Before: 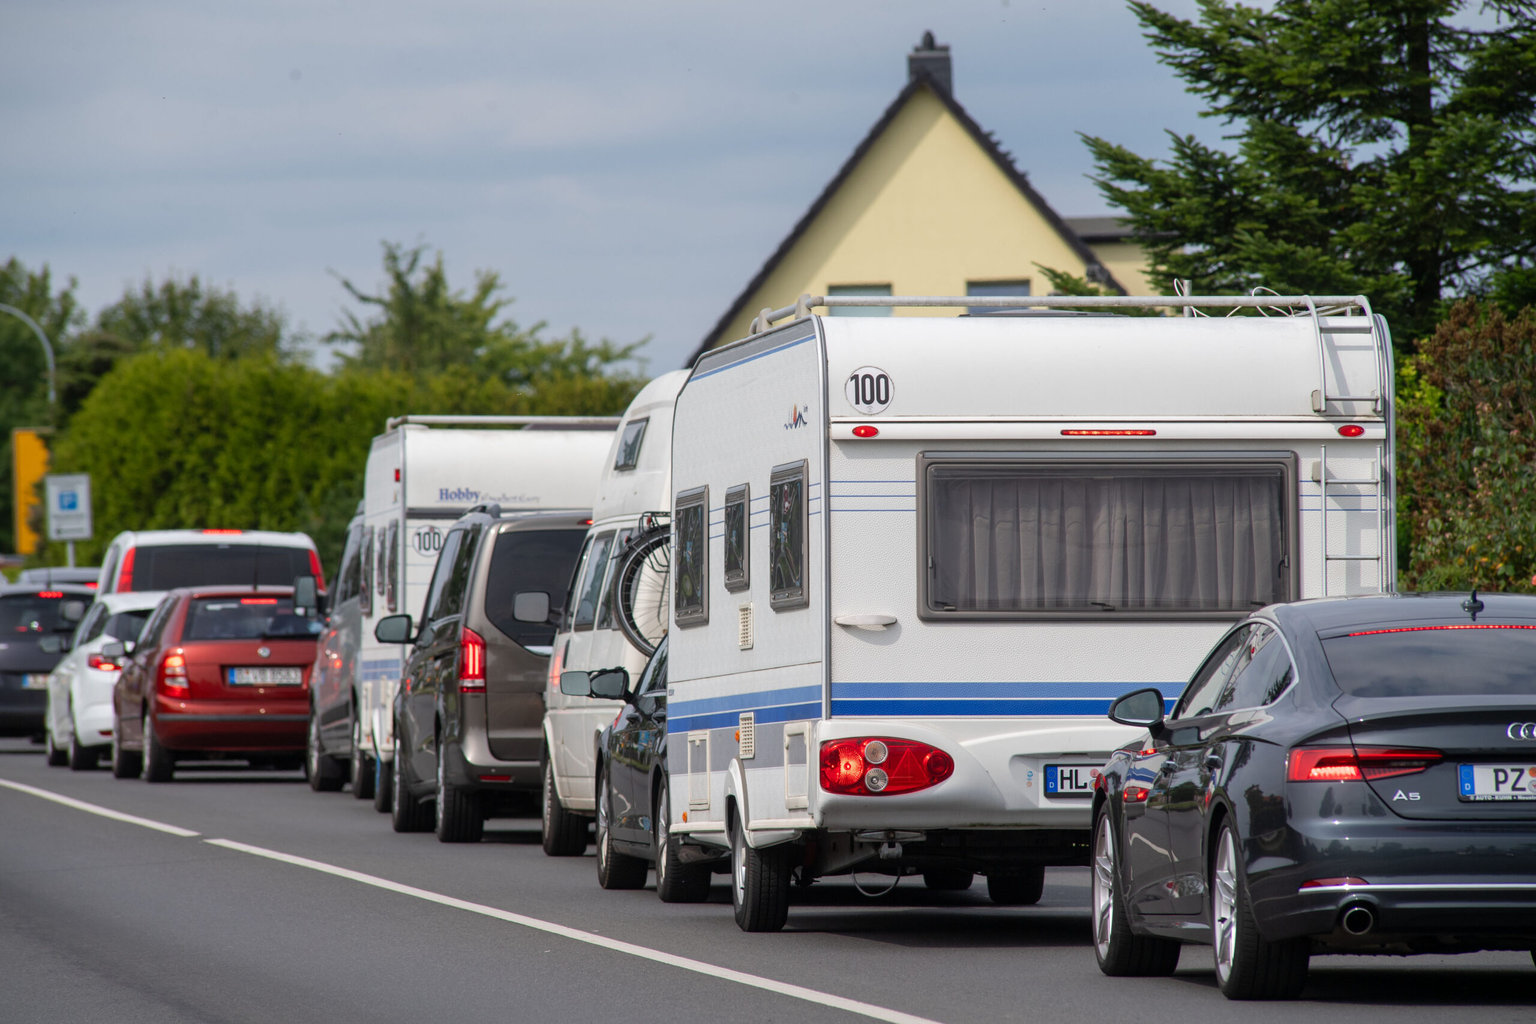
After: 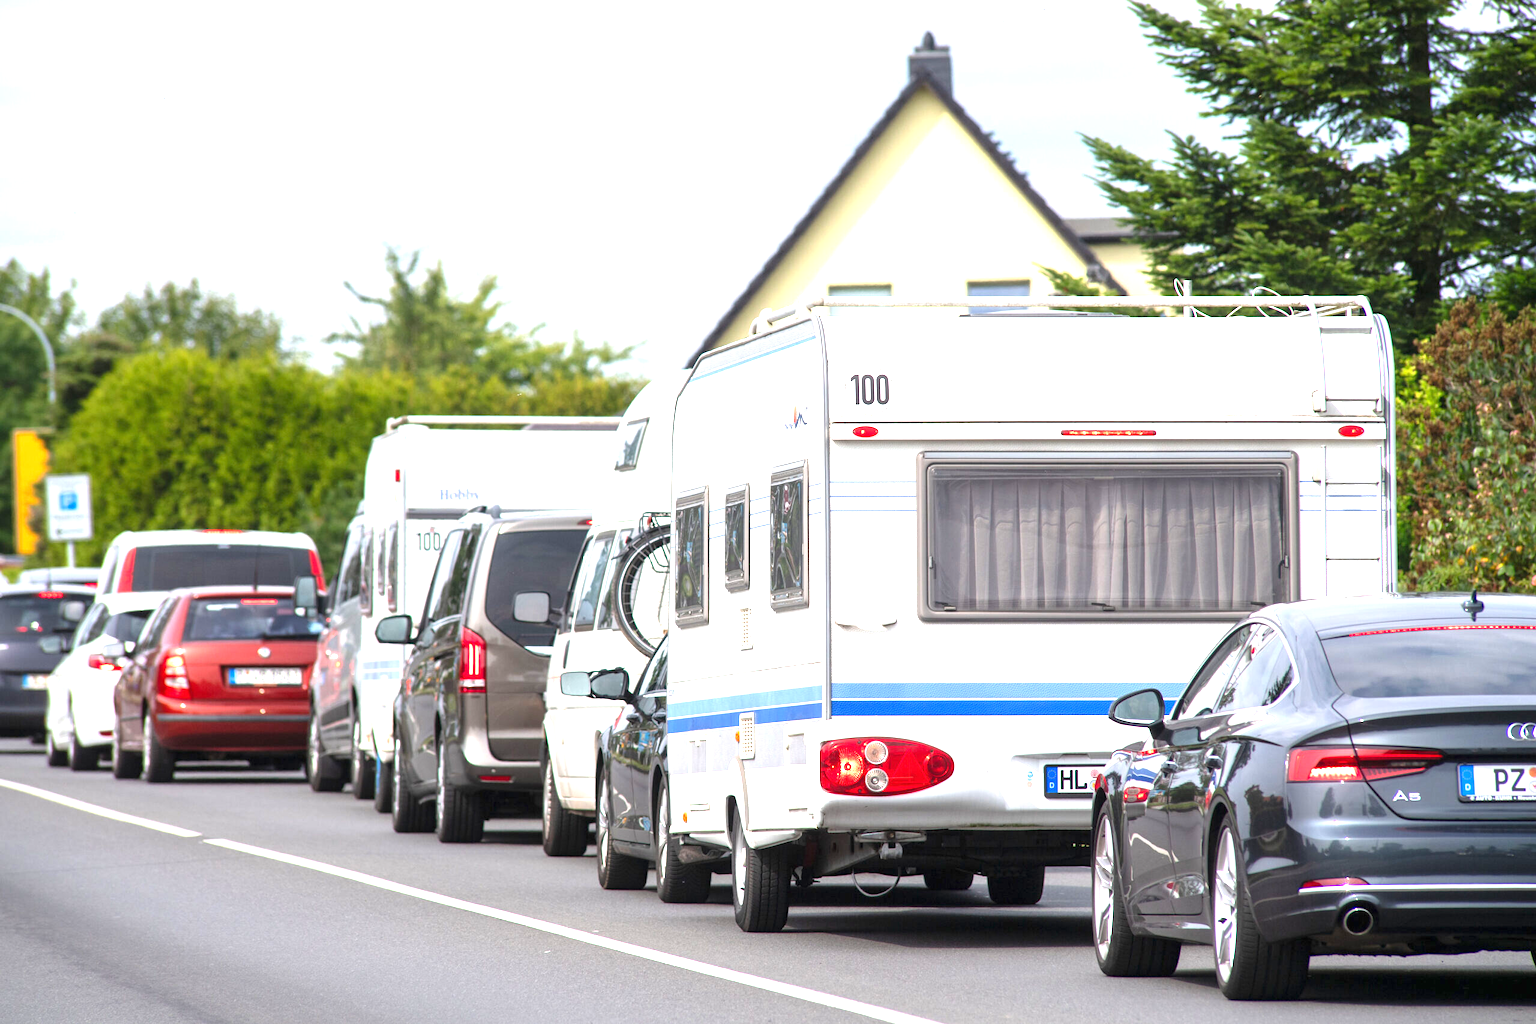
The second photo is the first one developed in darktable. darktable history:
exposure: black level correction 0, exposure 1.75 EV, compensate highlight preservation false
